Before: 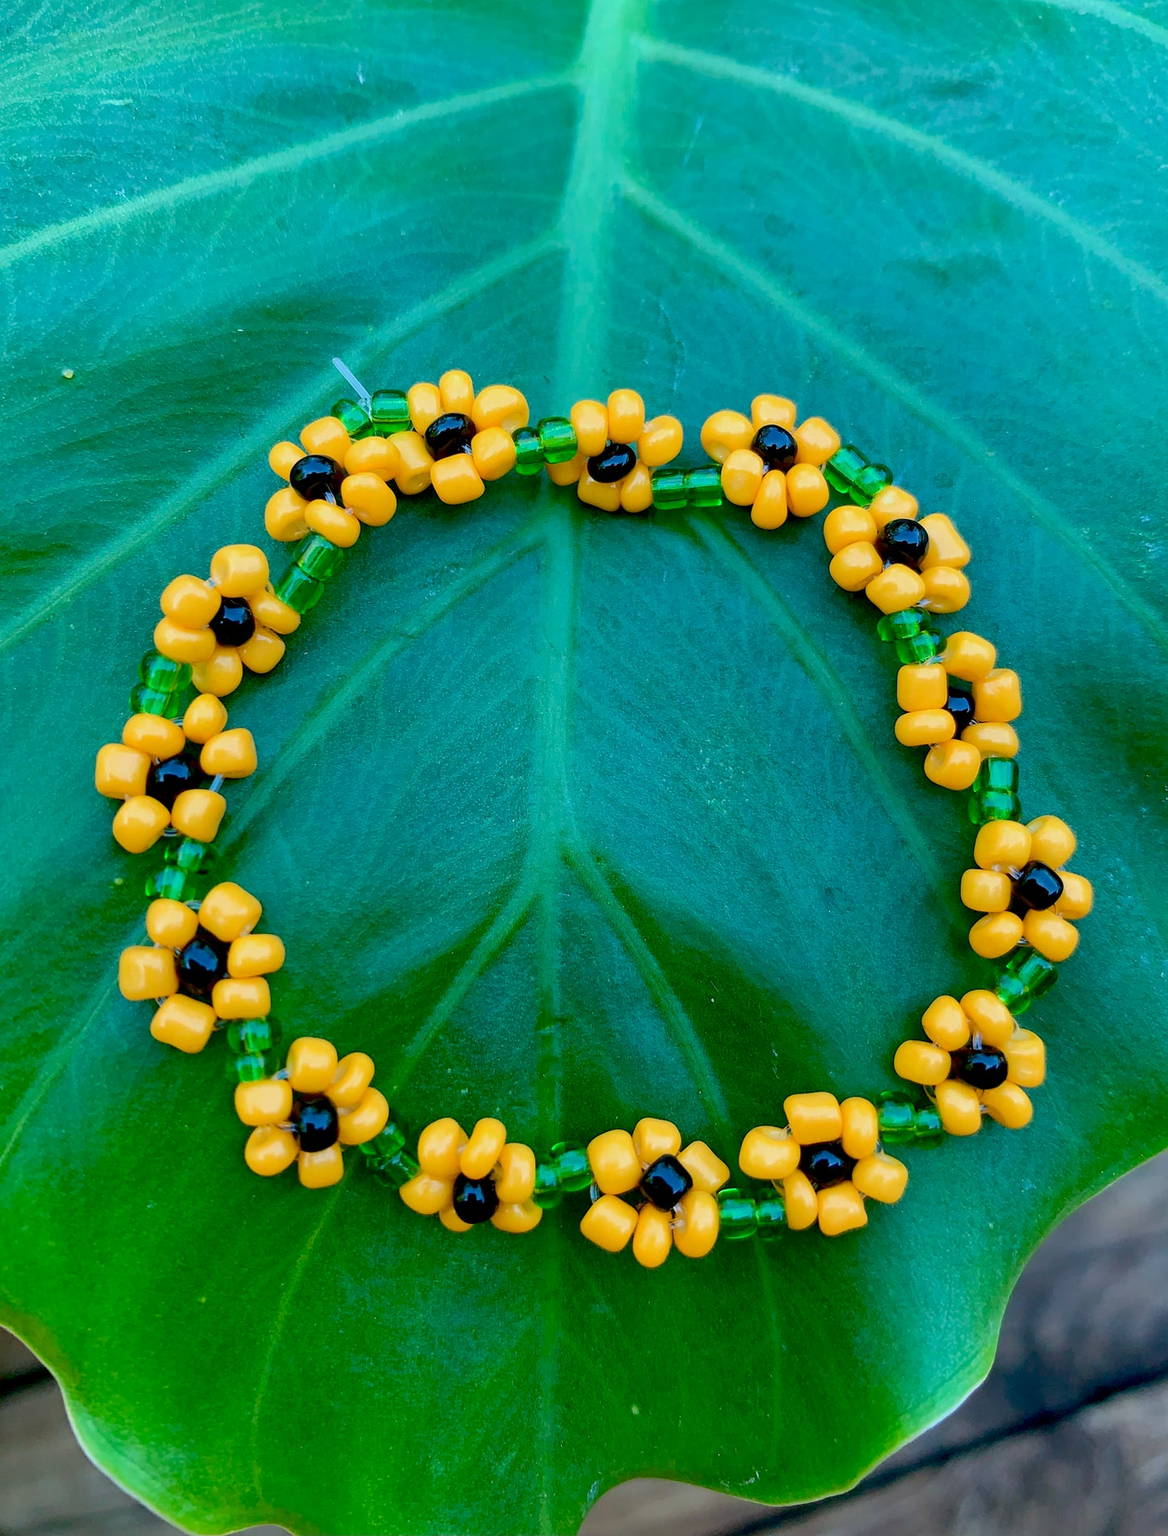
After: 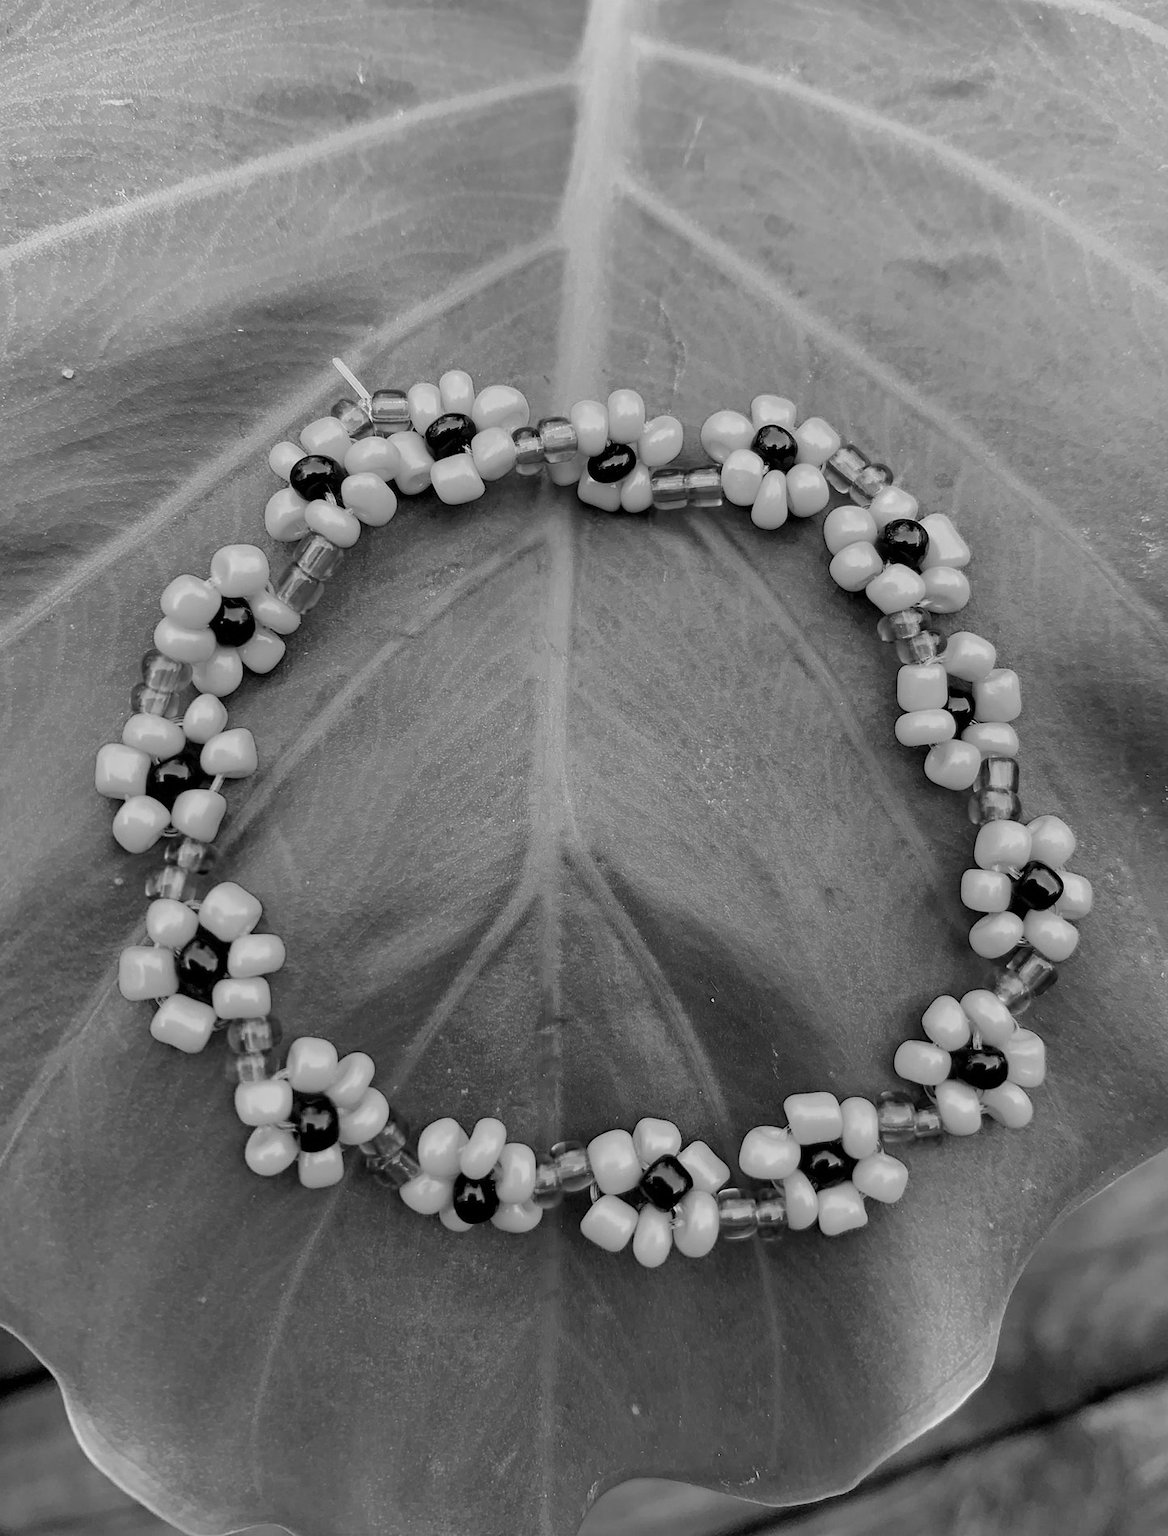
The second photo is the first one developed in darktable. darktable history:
color calibration: output gray [0.31, 0.36, 0.33, 0], illuminant as shot in camera, x 0.369, y 0.376, temperature 4327.53 K
